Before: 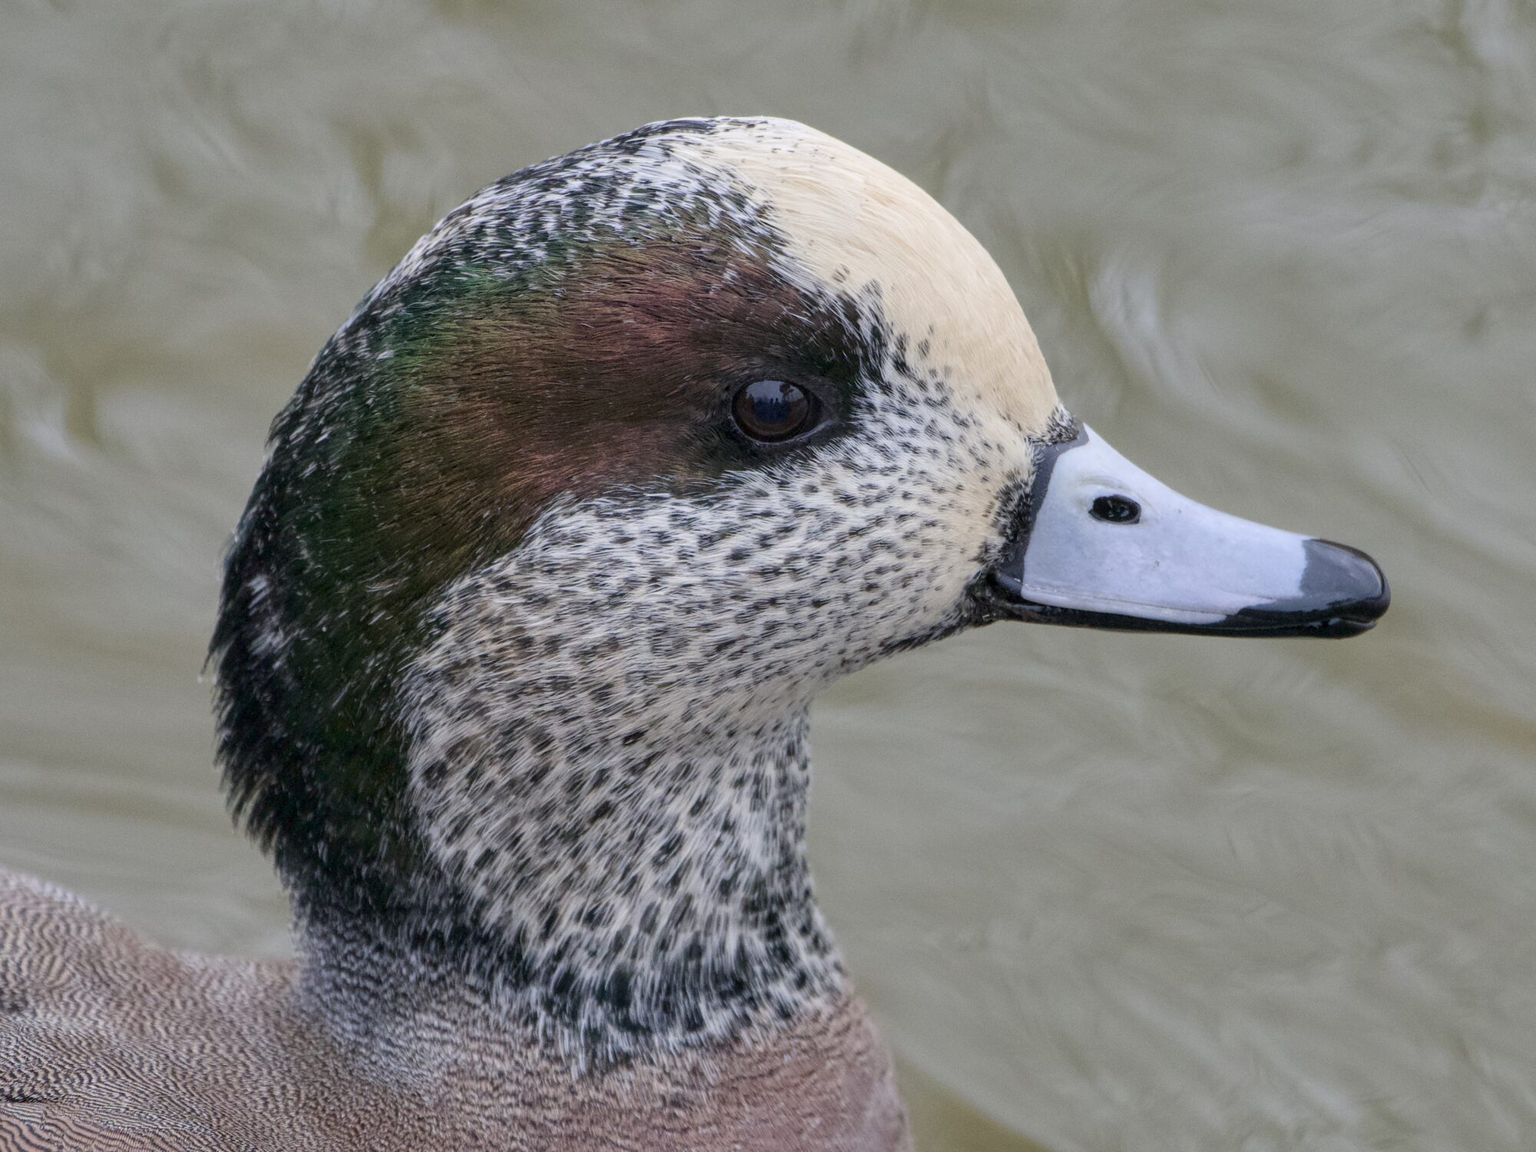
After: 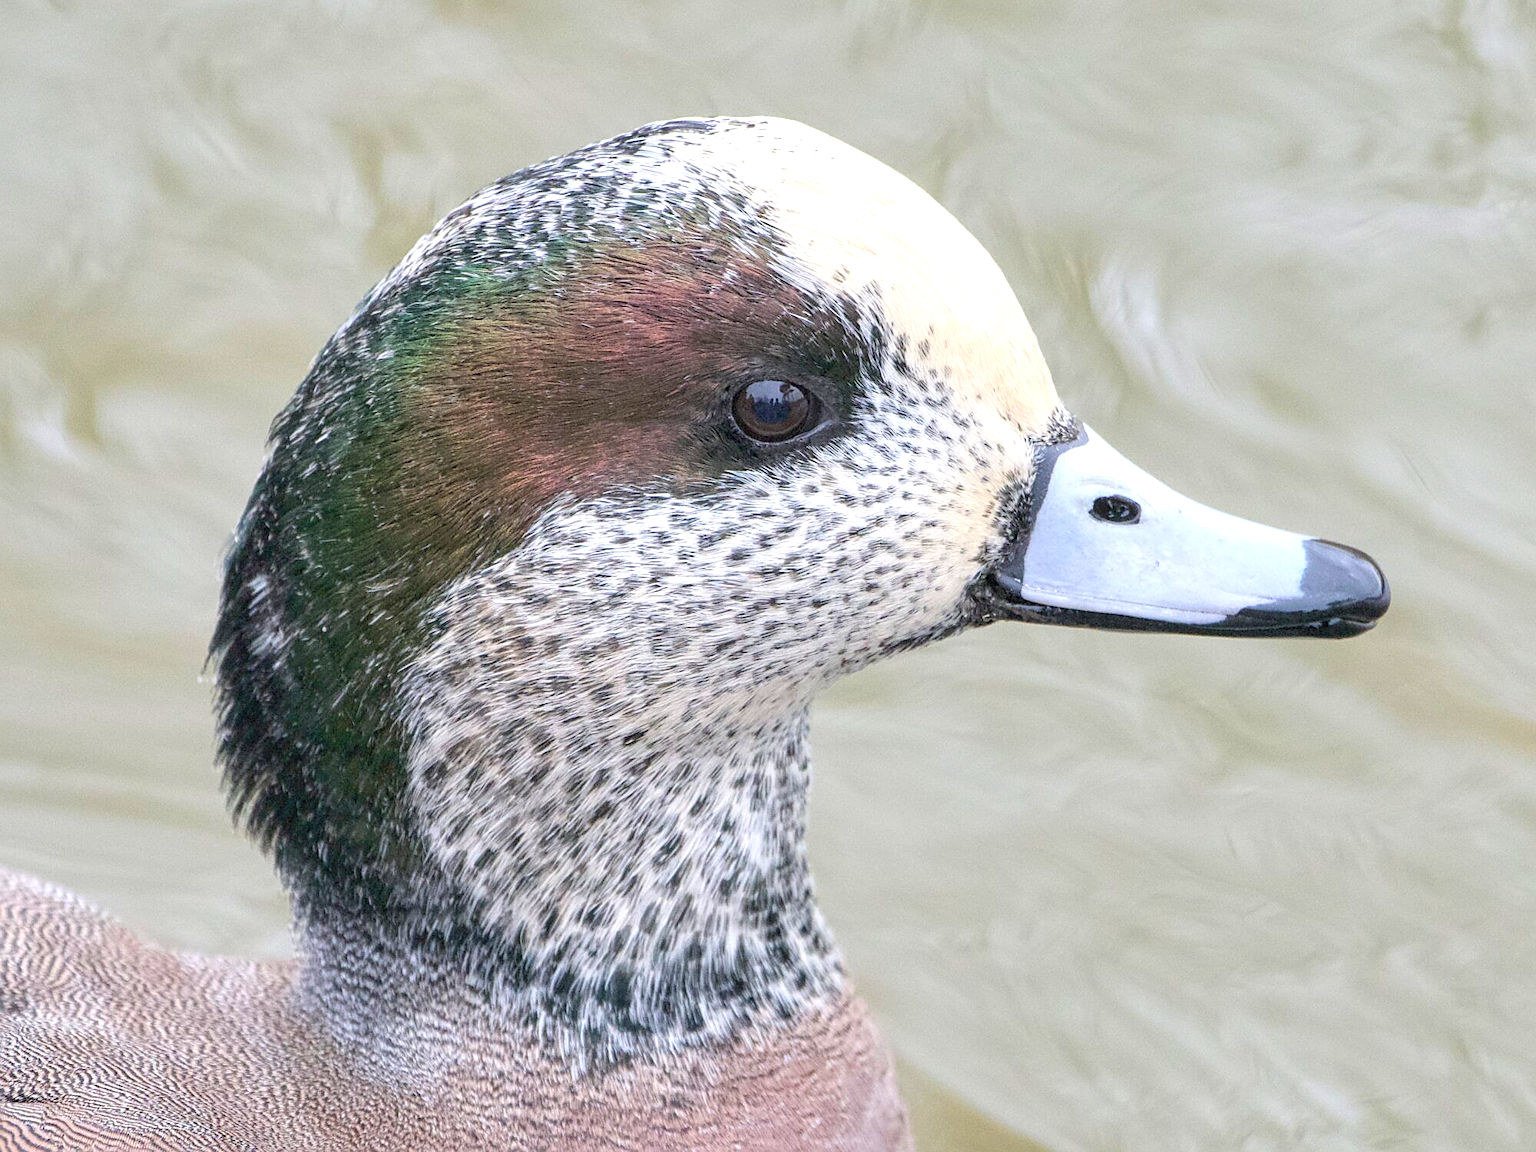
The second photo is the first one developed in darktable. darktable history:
exposure: black level correction -0.001, exposure 0.9 EV, compensate exposure bias true, compensate highlight preservation false
sharpen: on, module defaults
contrast brightness saturation: brightness 0.13
